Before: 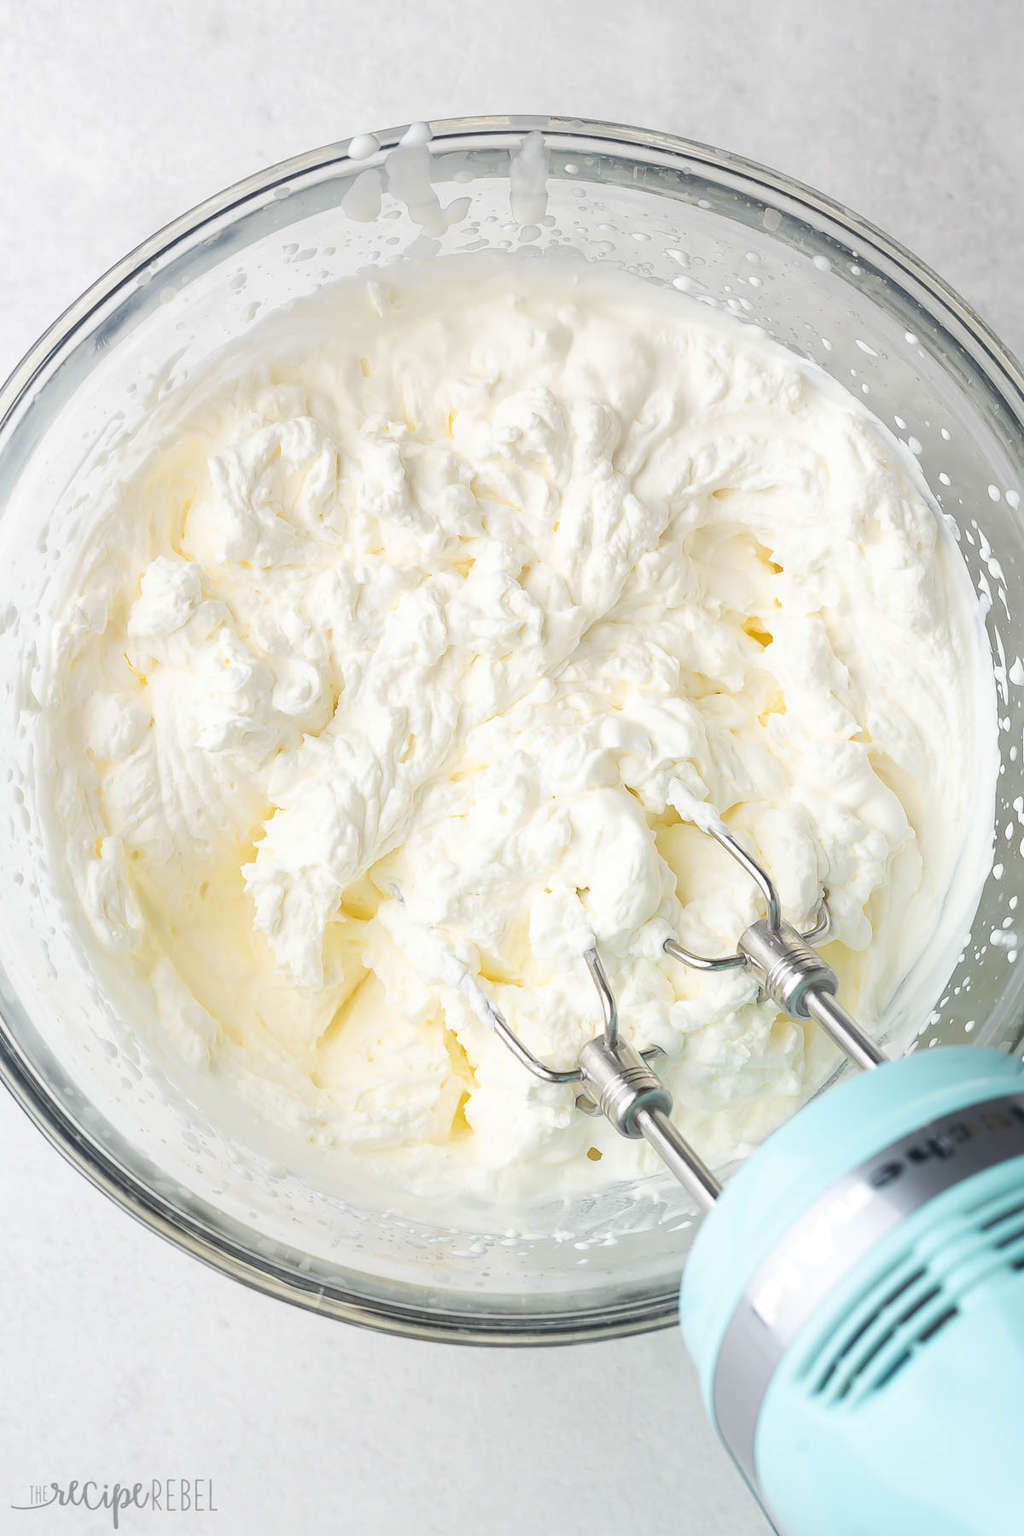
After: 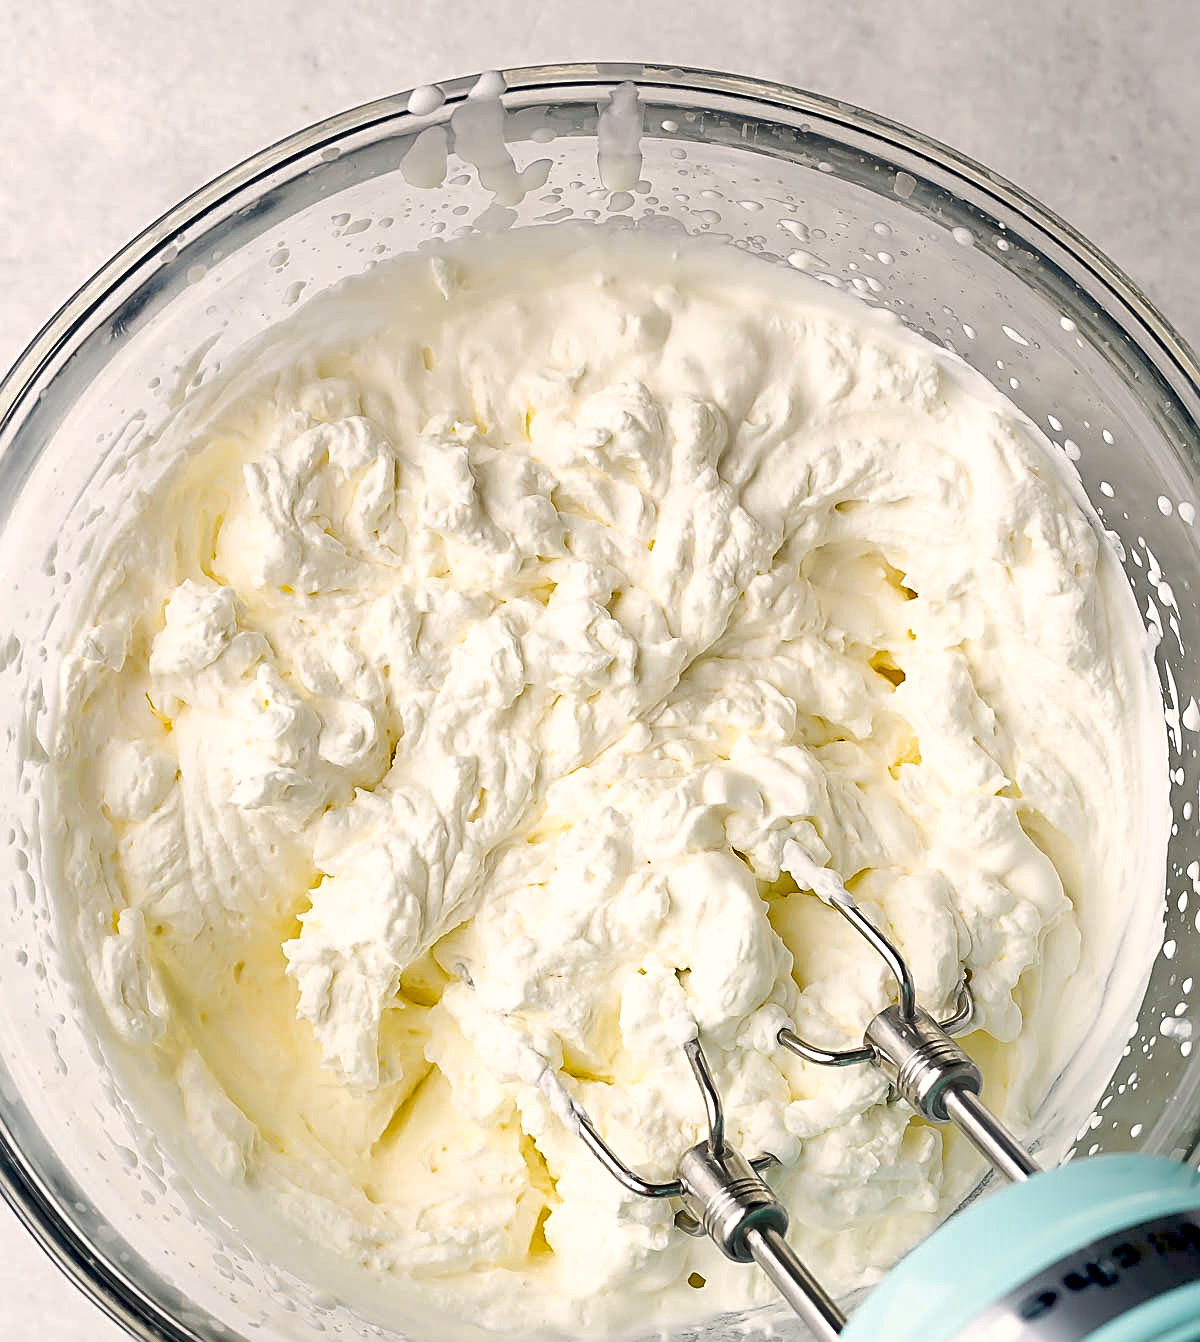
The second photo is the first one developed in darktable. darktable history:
exposure: black level correction 0.047, exposure 0.013 EV, compensate highlight preservation false
crop: top 4.037%, bottom 21.377%
sharpen: radius 2.559, amount 0.643
color correction: highlights a* 3.83, highlights b* 5.11
shadows and highlights: shadows 12.13, white point adjustment 1.28, soften with gaussian
